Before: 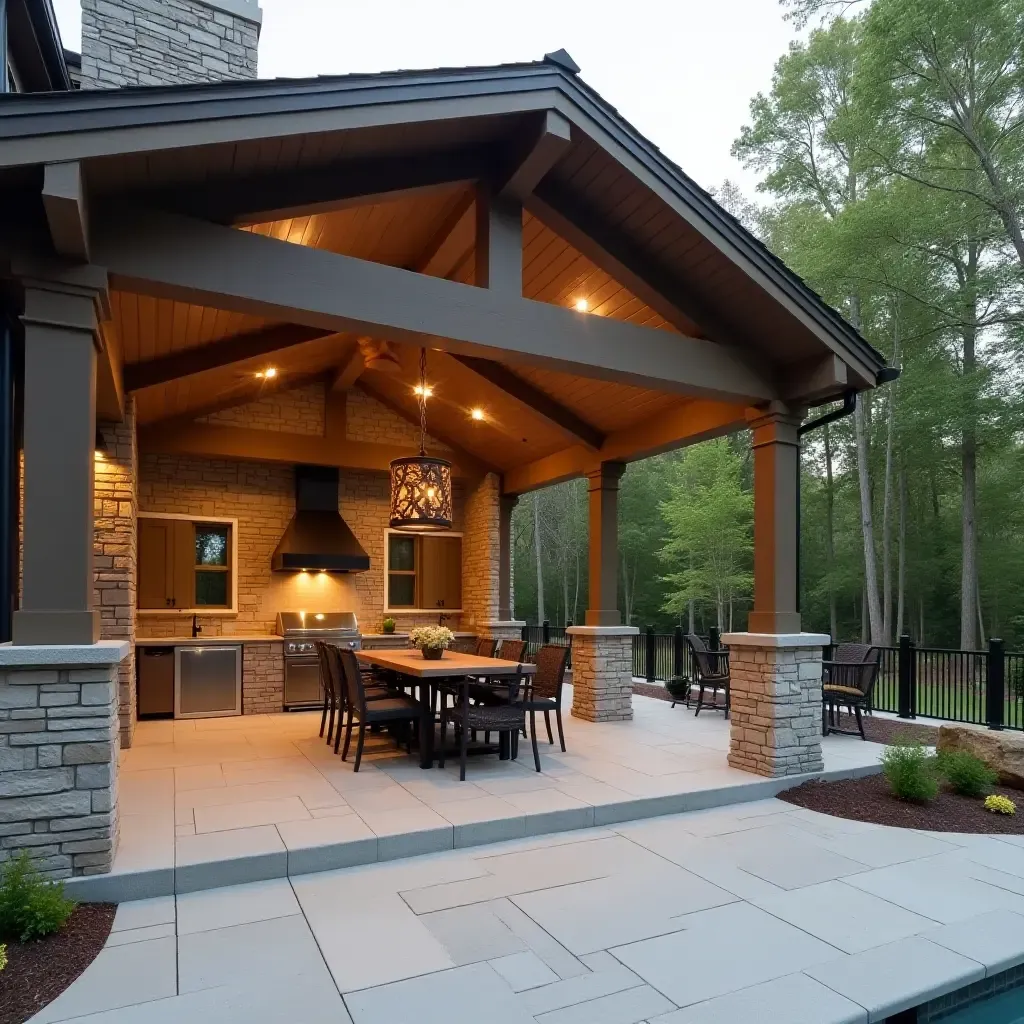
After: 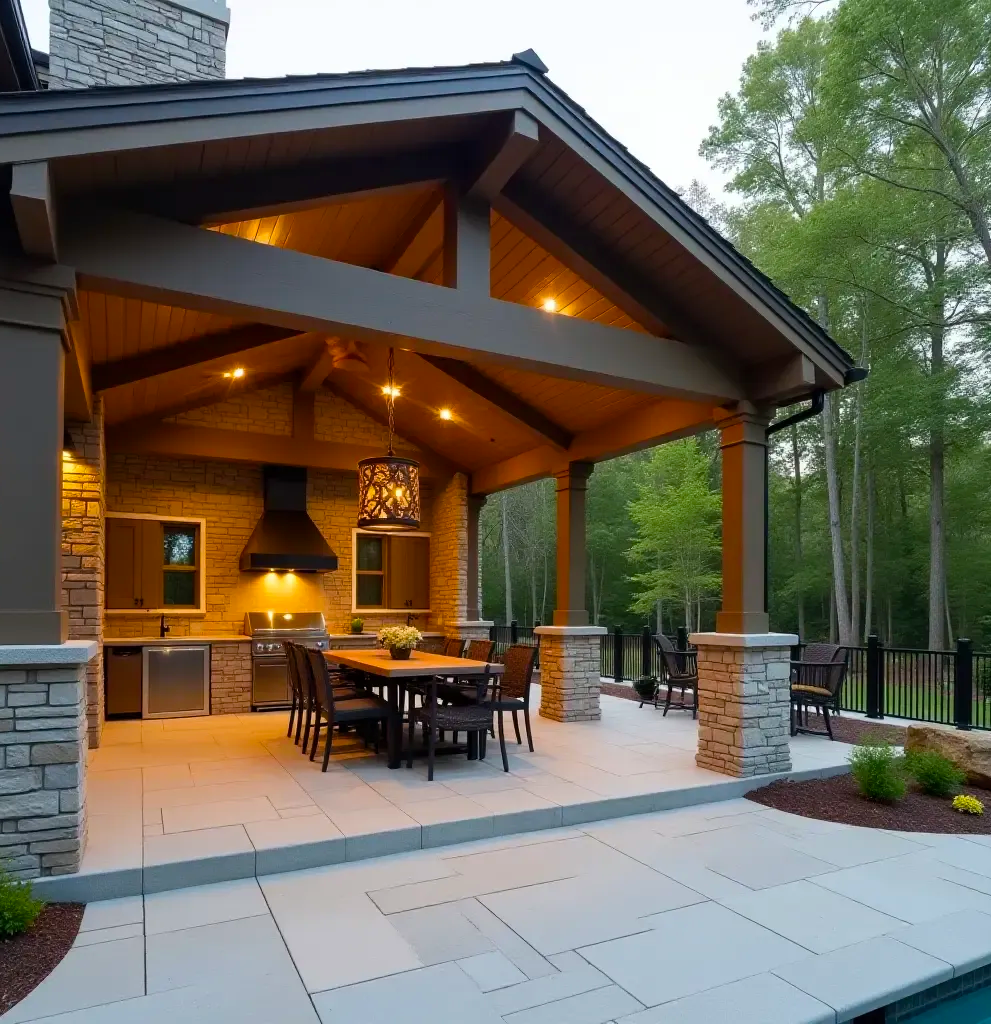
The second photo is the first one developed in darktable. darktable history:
color balance rgb: perceptual saturation grading › global saturation 24.936%, global vibrance 20%
crop and rotate: left 3.178%
